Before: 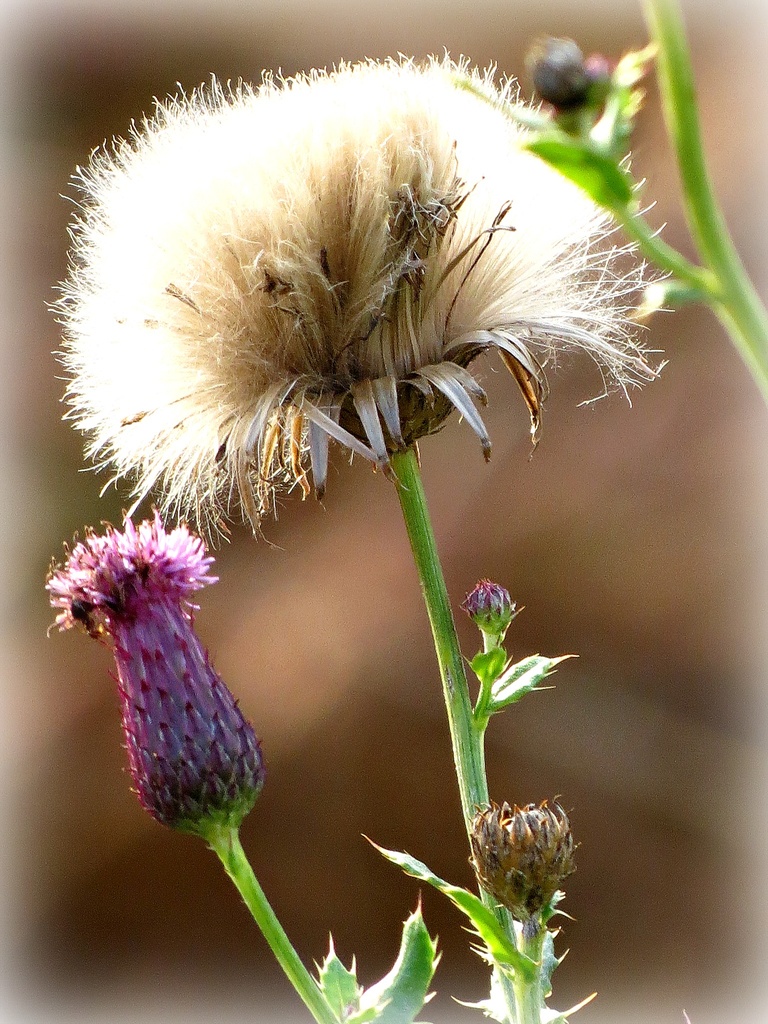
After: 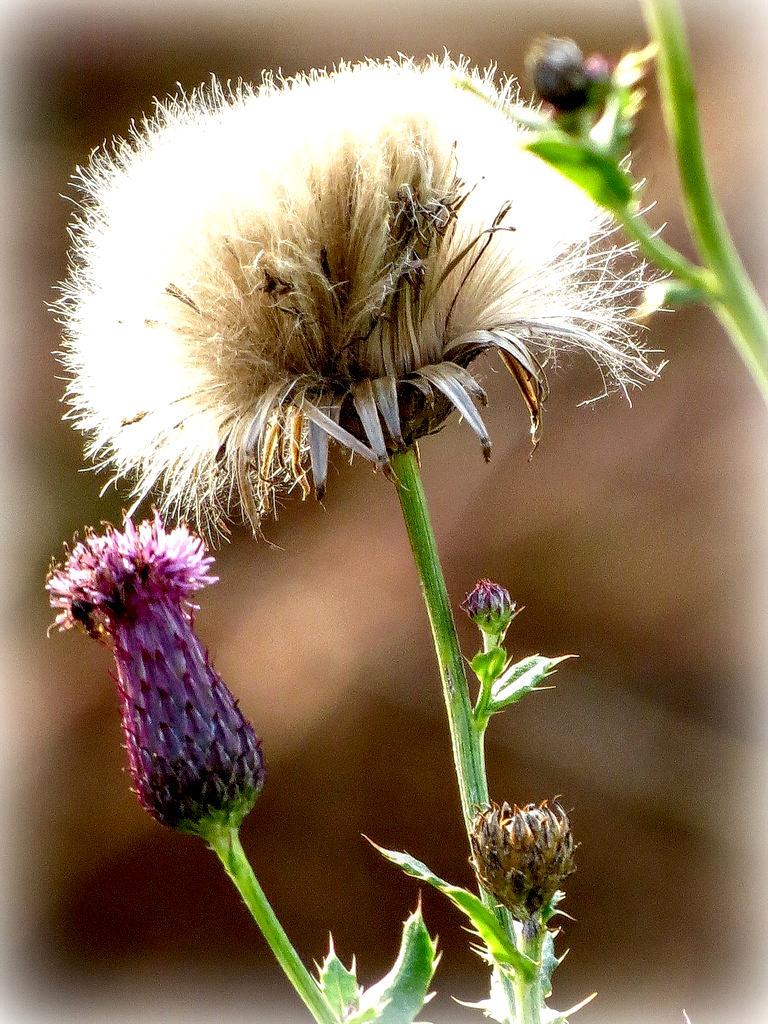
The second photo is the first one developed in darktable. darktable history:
local contrast: detail 150%
exposure: black level correction 0.01, exposure 0.015 EV, compensate exposure bias true, compensate highlight preservation false
